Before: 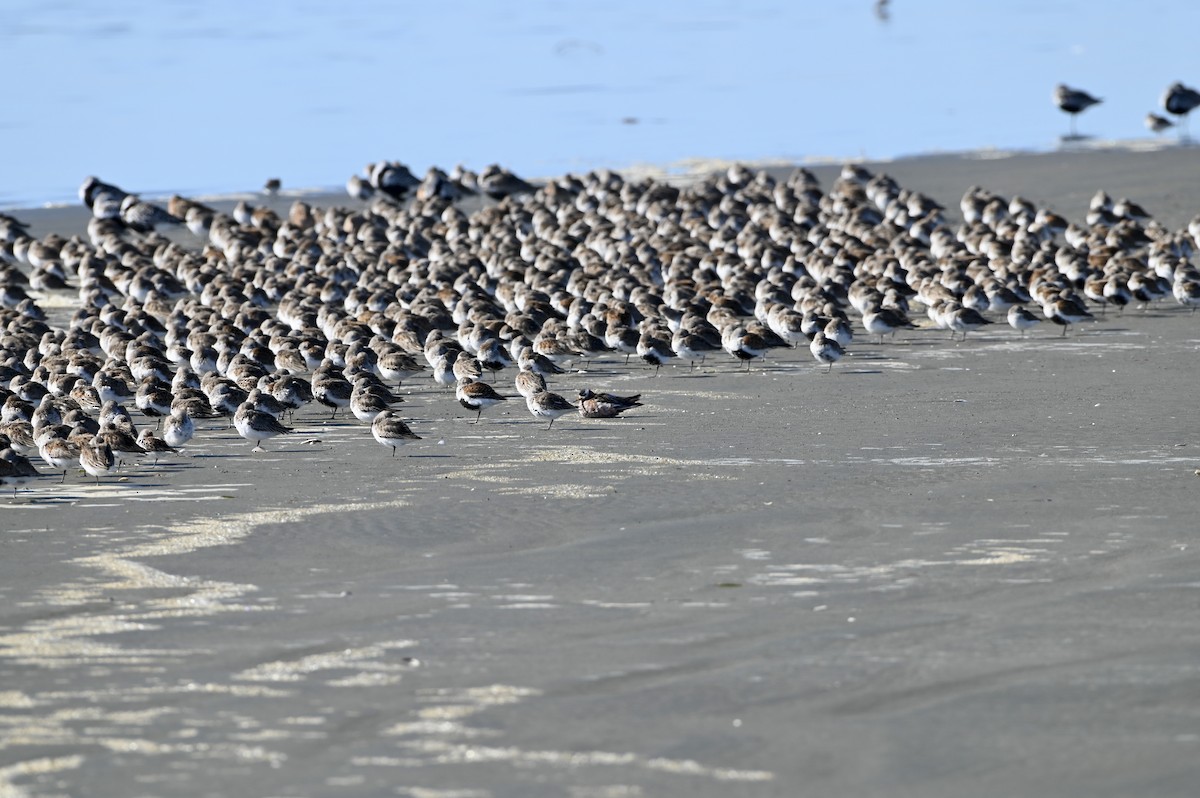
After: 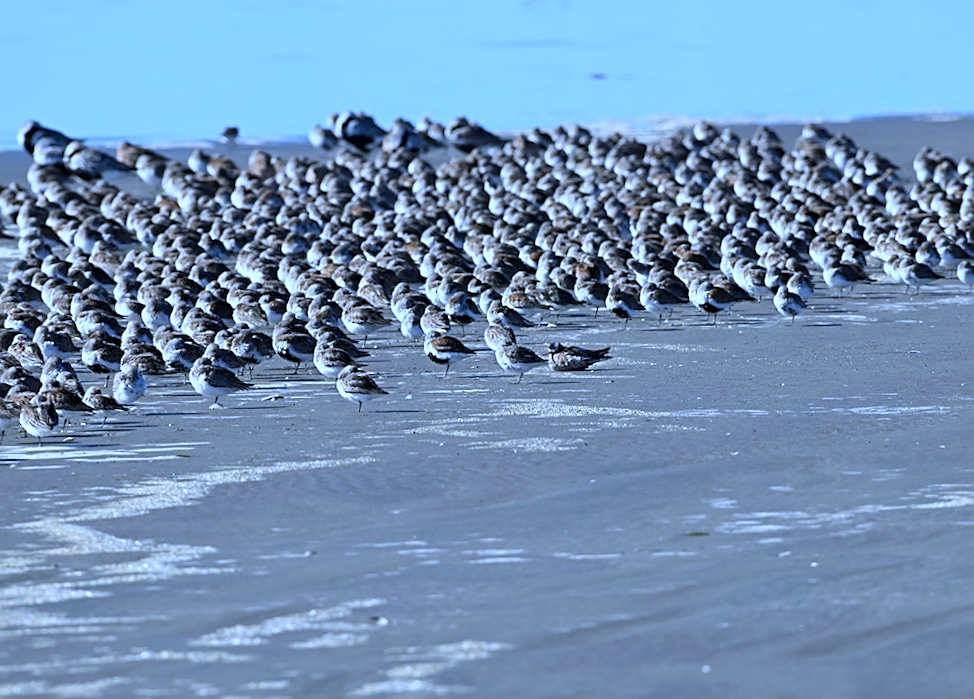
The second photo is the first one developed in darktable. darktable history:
sharpen: on, module defaults
white balance: red 0.871, blue 1.249
rotate and perspective: rotation 0.679°, lens shift (horizontal) 0.136, crop left 0.009, crop right 0.991, crop top 0.078, crop bottom 0.95
crop and rotate: angle 1°, left 4.281%, top 0.642%, right 11.383%, bottom 2.486%
